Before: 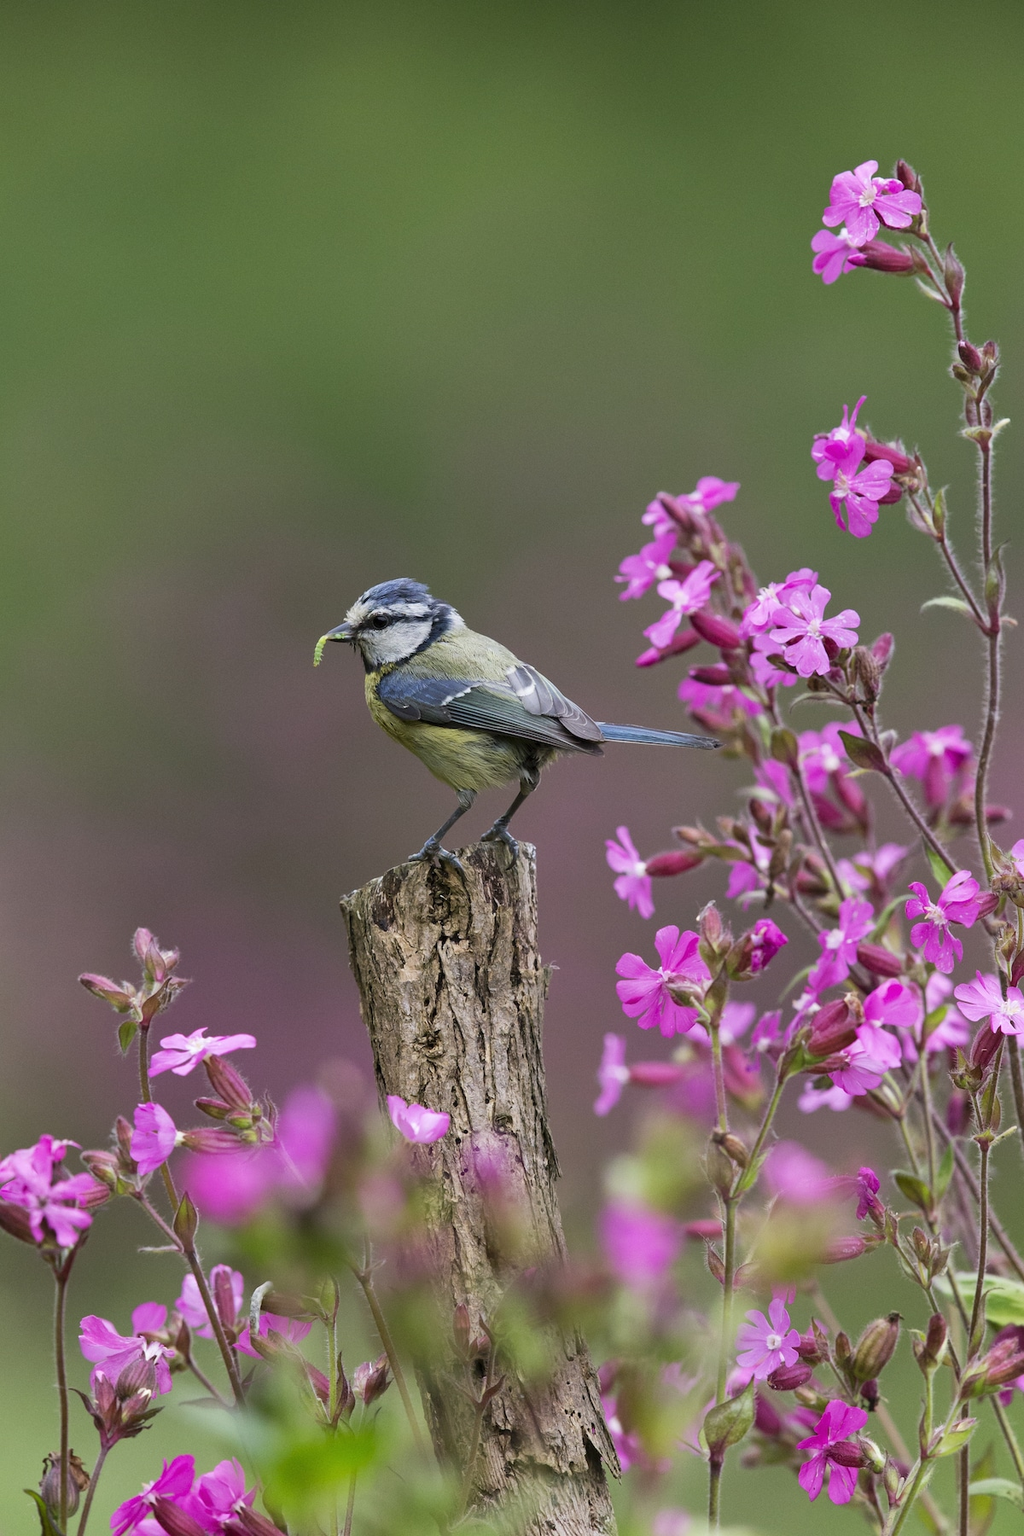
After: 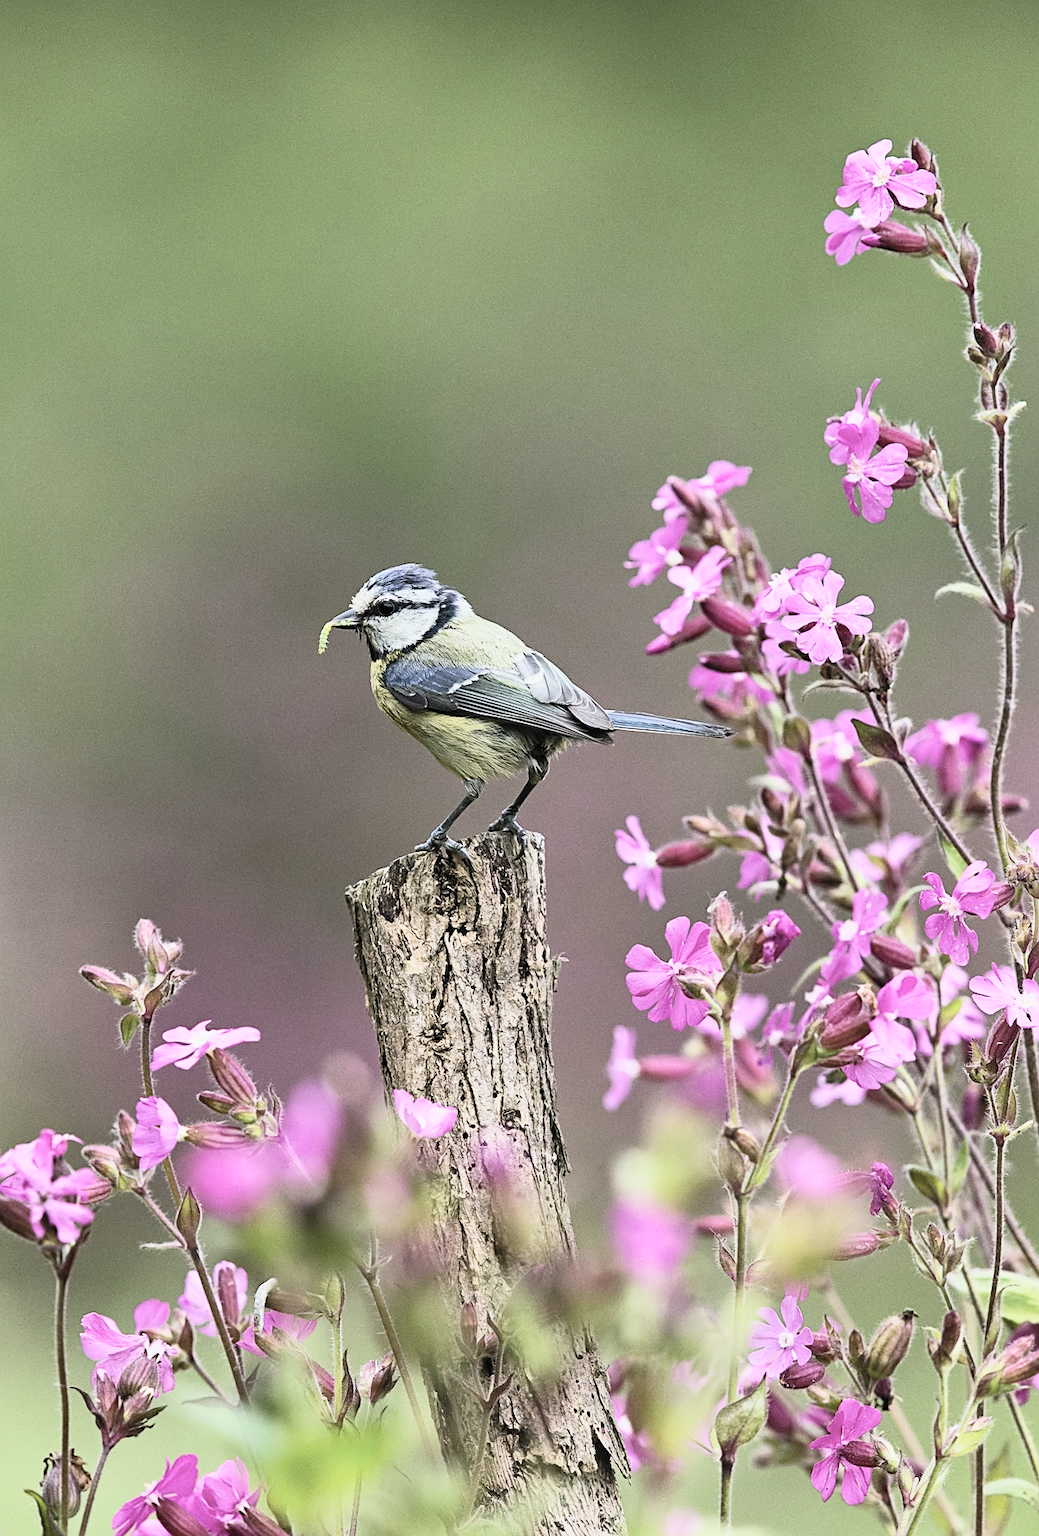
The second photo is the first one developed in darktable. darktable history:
crop: top 1.502%, right 0.01%
sharpen: on, module defaults
haze removal: compatibility mode true, adaptive false
filmic rgb: black relative exposure -7.65 EV, white relative exposure 4.56 EV, hardness 3.61
contrast brightness saturation: contrast 0.44, brightness 0.547, saturation -0.201
